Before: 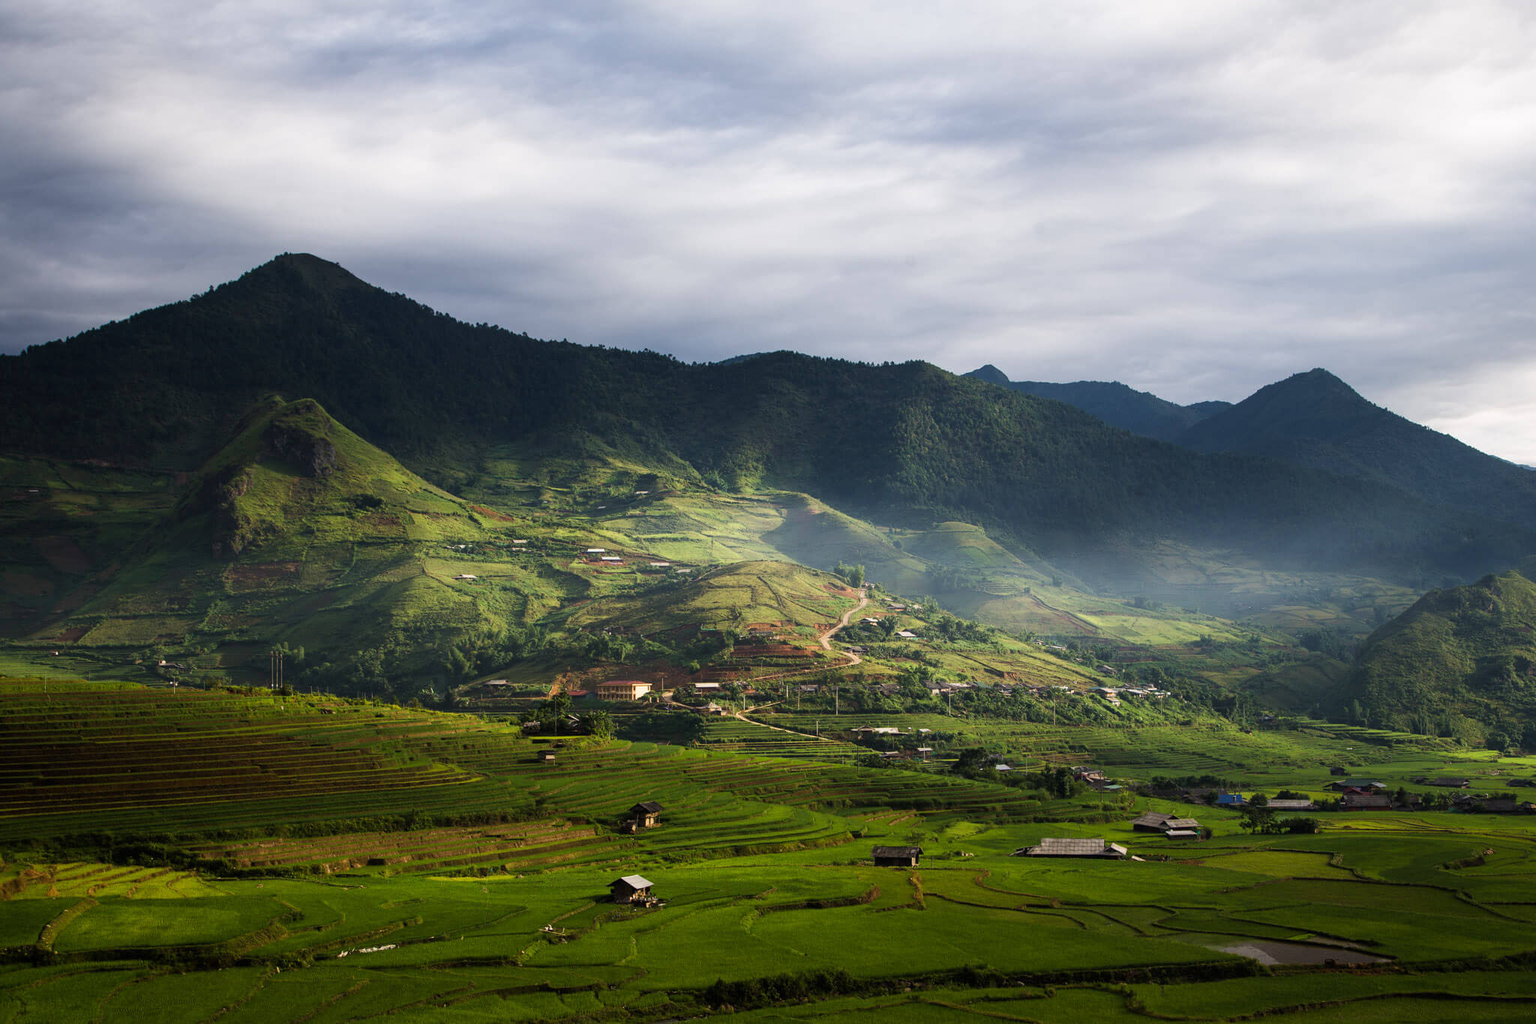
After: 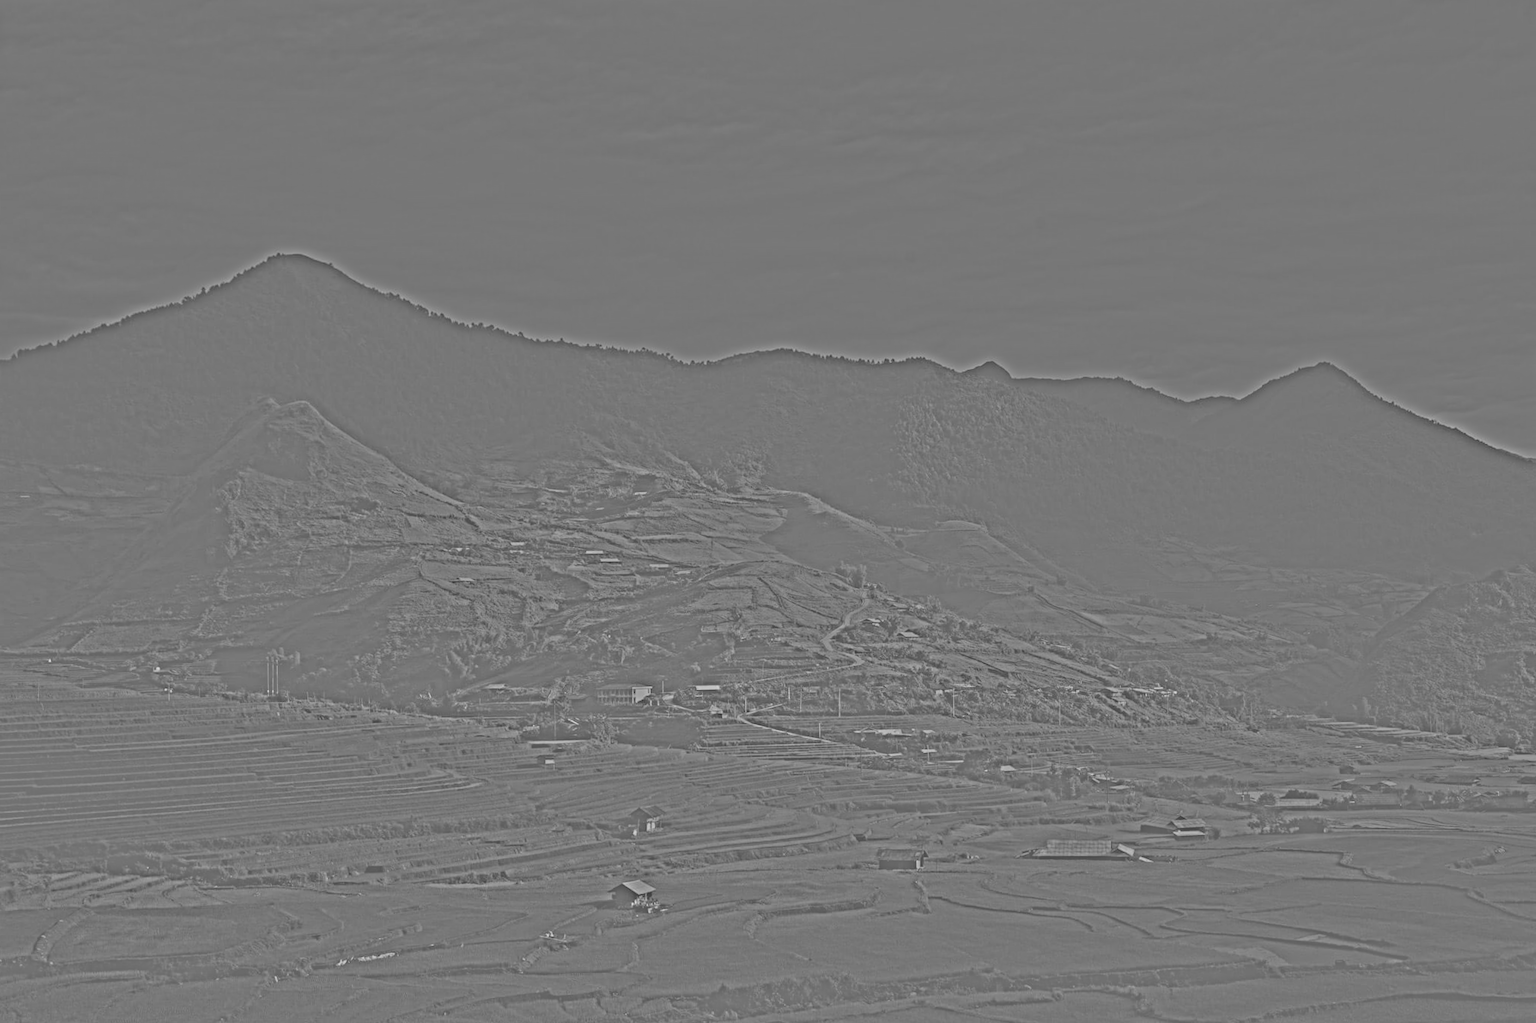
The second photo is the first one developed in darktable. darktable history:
white balance: red 0.974, blue 1.044
highpass: sharpness 25.84%, contrast boost 14.94%
exposure: compensate highlight preservation false
rotate and perspective: rotation -0.45°, automatic cropping original format, crop left 0.008, crop right 0.992, crop top 0.012, crop bottom 0.988
